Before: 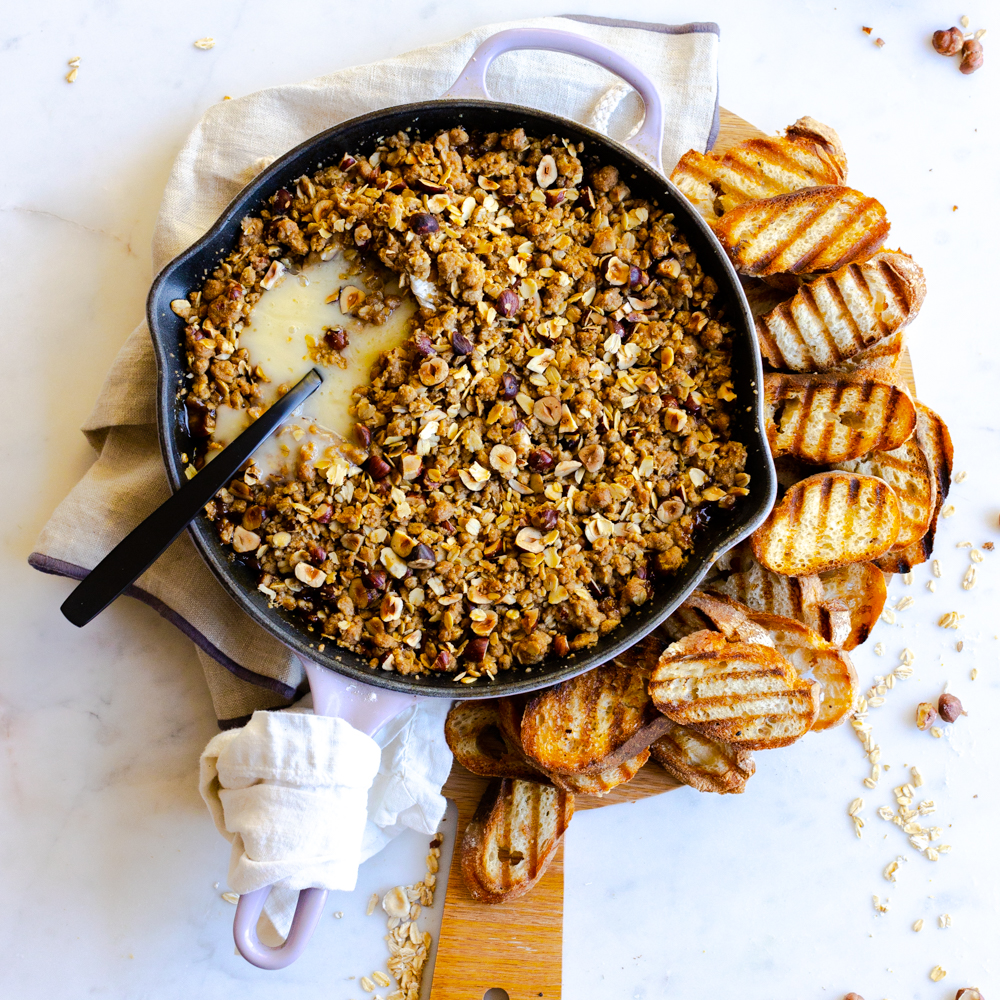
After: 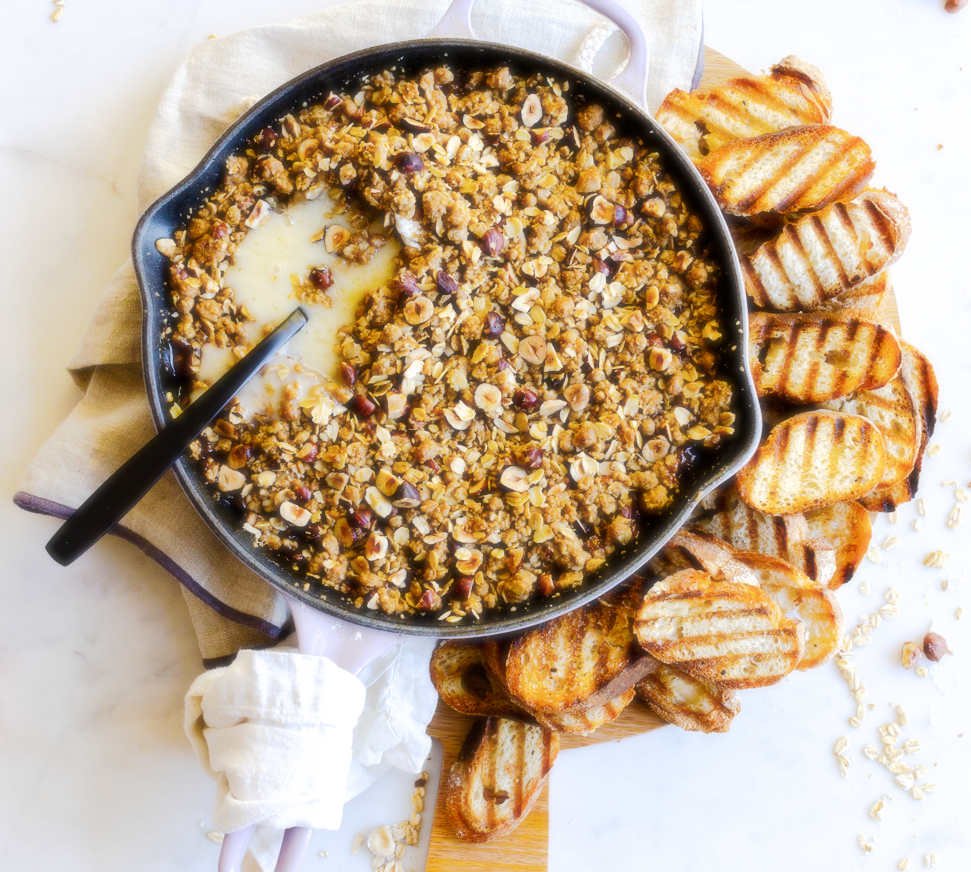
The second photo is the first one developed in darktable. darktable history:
base curve: curves: ch0 [(0, 0) (0.158, 0.273) (0.879, 0.895) (1, 1)], preserve colors none
soften: size 19.52%, mix 20.32%
crop: left 1.507%, top 6.147%, right 1.379%, bottom 6.637%
